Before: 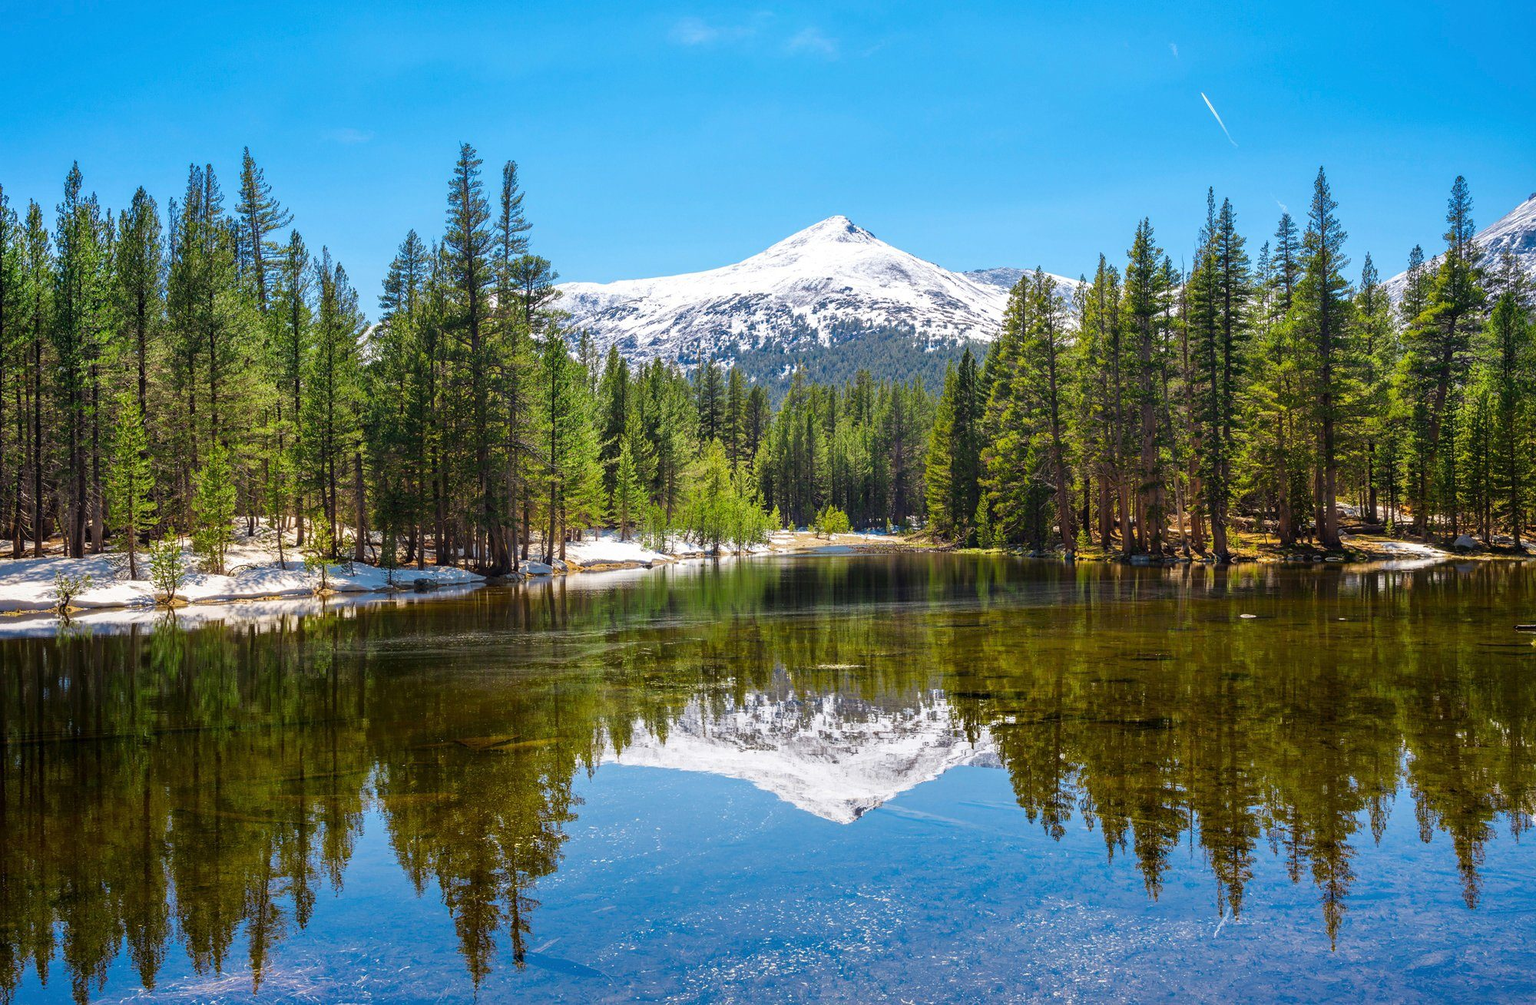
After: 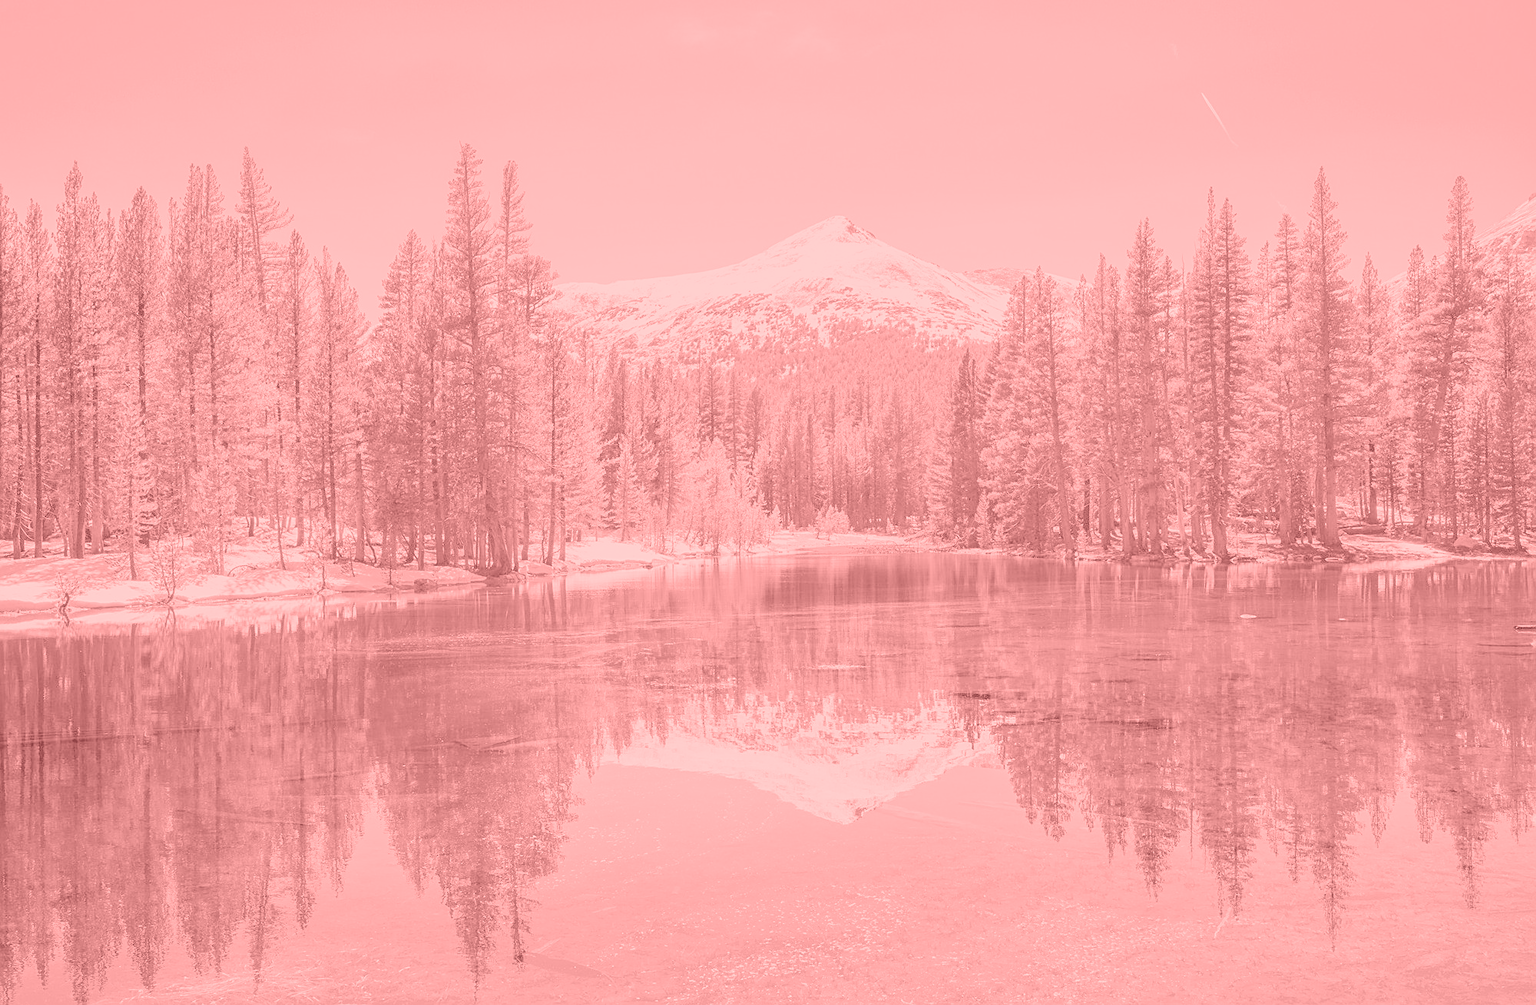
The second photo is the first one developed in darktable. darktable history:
sharpen: on, module defaults
colorize: saturation 51%, source mix 50.67%, lightness 50.67%
